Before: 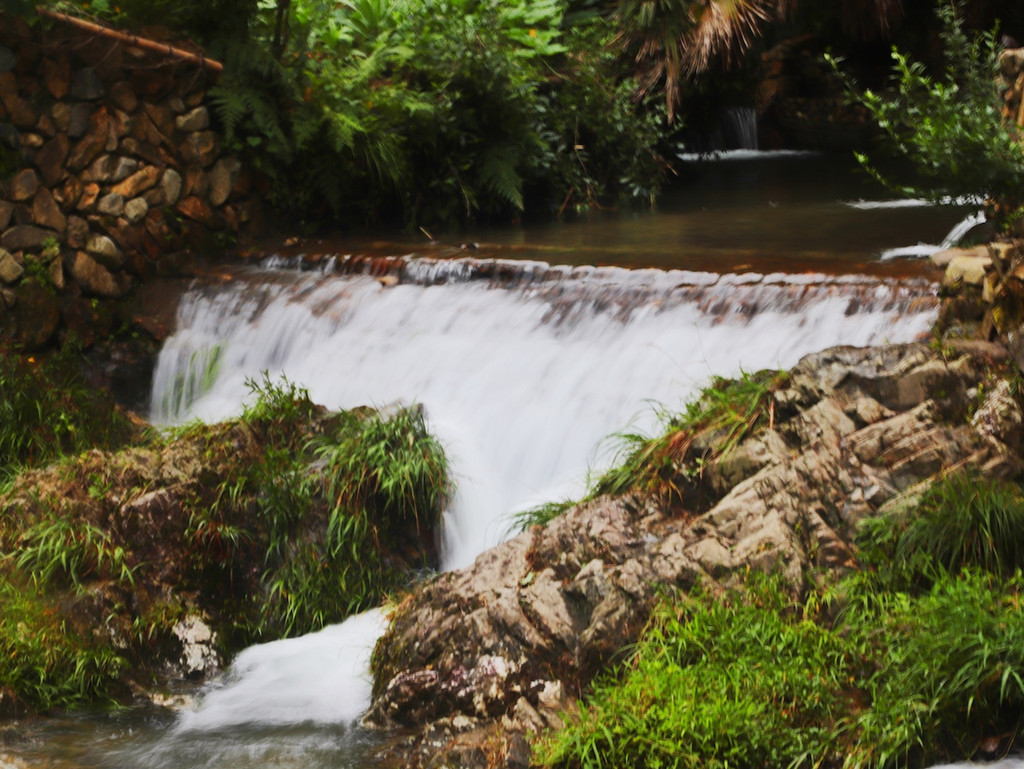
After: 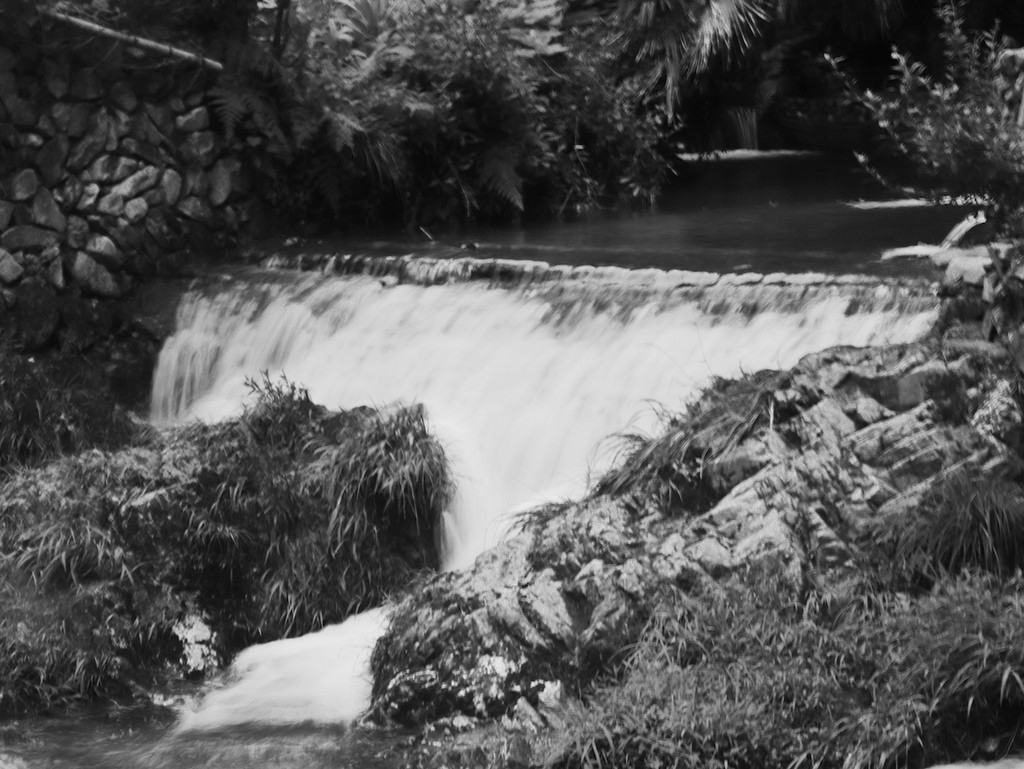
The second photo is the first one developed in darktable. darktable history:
tone equalizer: smoothing diameter 24.84%, edges refinement/feathering 8.17, preserve details guided filter
color zones: curves: ch0 [(0.004, 0.588) (0.116, 0.636) (0.259, 0.476) (0.423, 0.464) (0.75, 0.5)]; ch1 [(0, 0) (0.143, 0) (0.286, 0) (0.429, 0) (0.571, 0) (0.714, 0) (0.857, 0)], mix 27.53%
